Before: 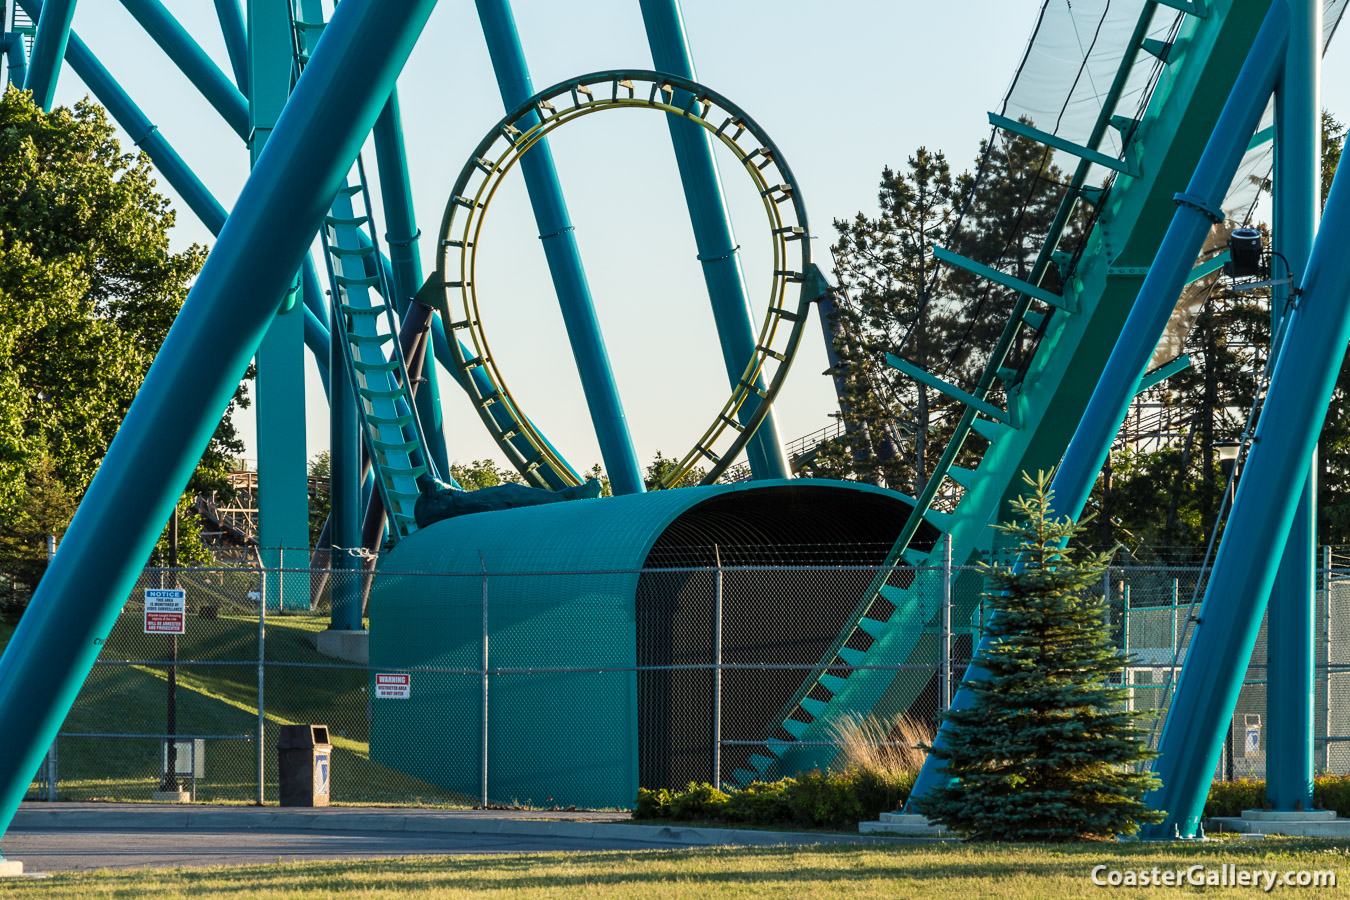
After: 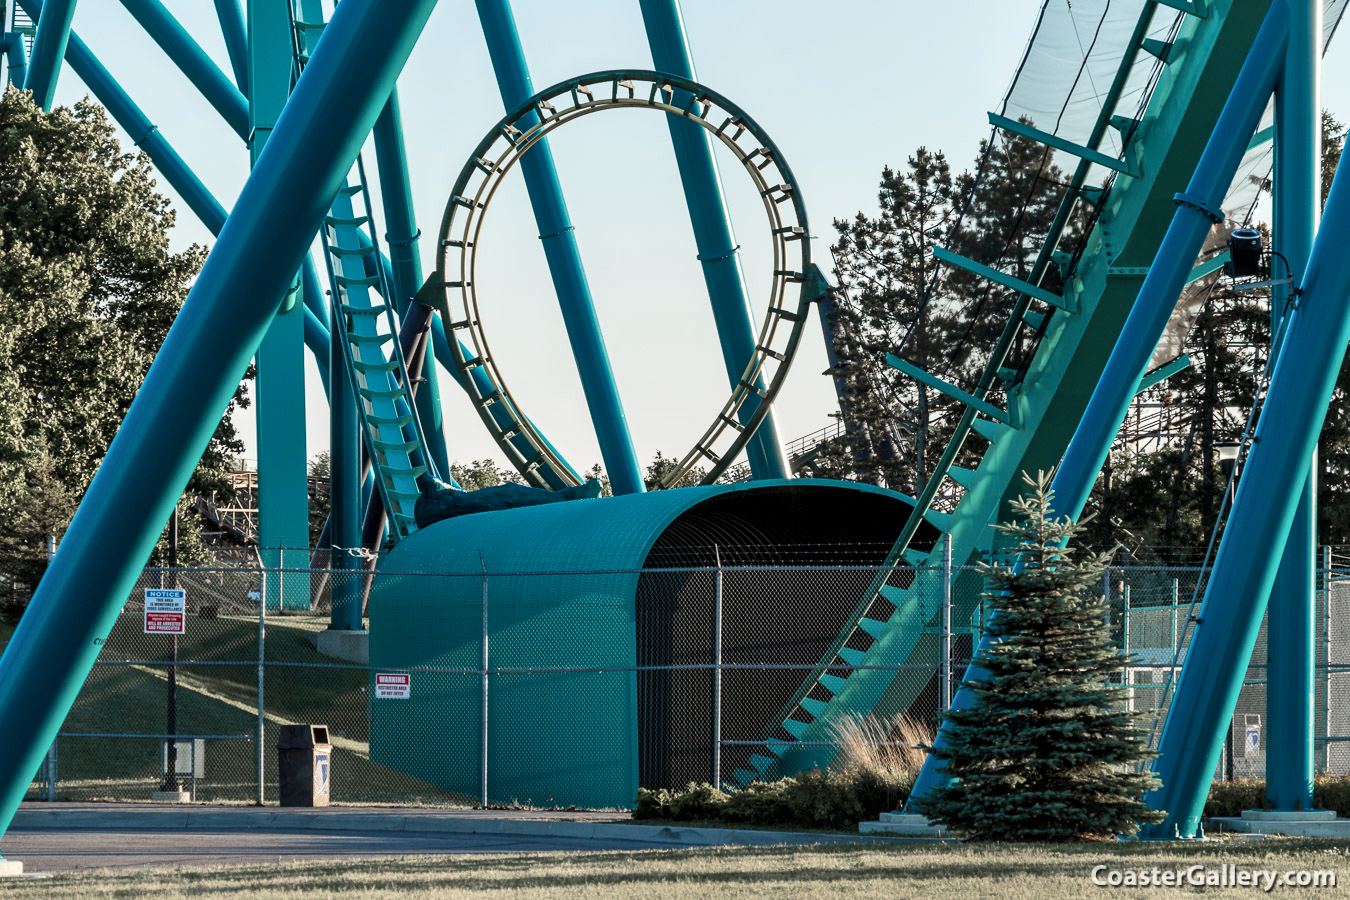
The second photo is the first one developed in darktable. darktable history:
color zones: curves: ch1 [(0, 0.708) (0.088, 0.648) (0.245, 0.187) (0.429, 0.326) (0.571, 0.498) (0.714, 0.5) (0.857, 0.5) (1, 0.708)]
local contrast: mode bilateral grid, contrast 25, coarseness 50, detail 123%, midtone range 0.2
